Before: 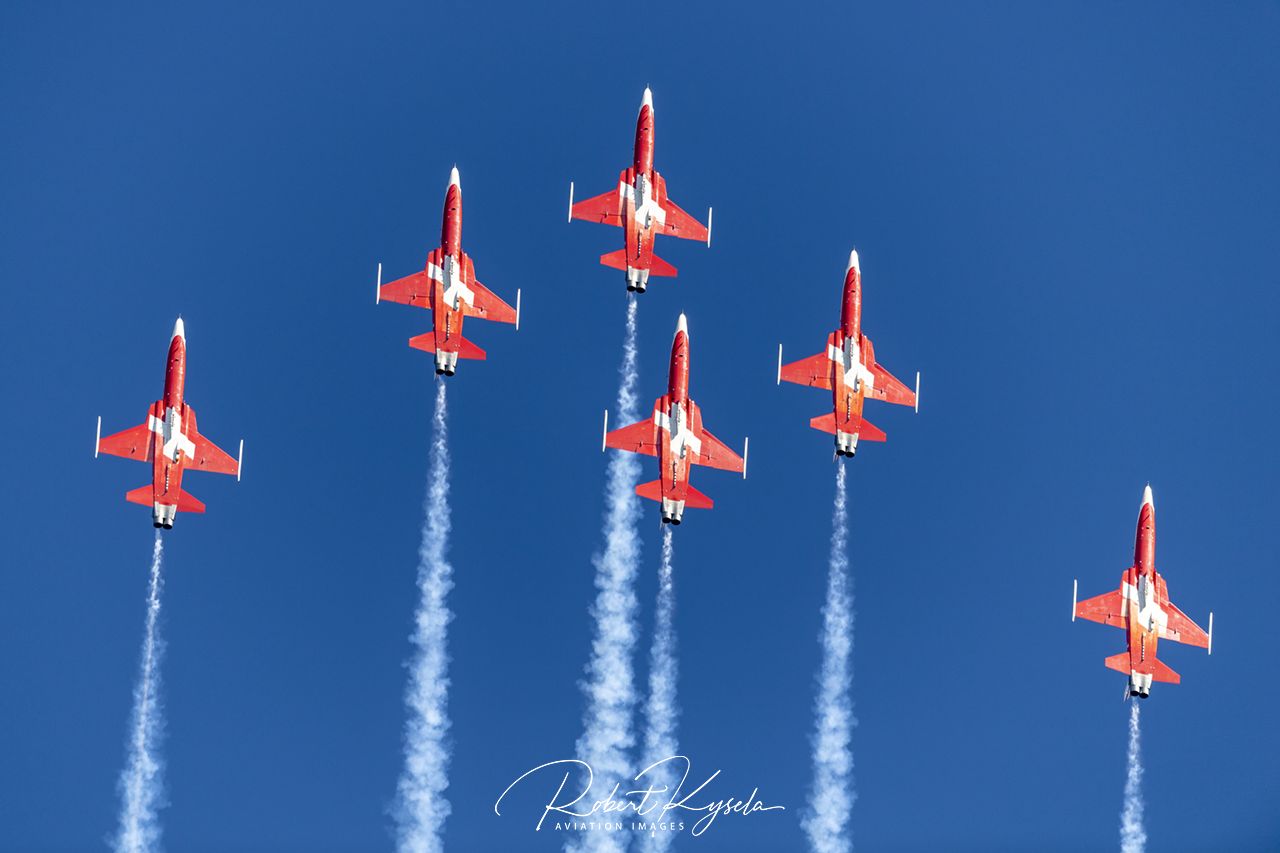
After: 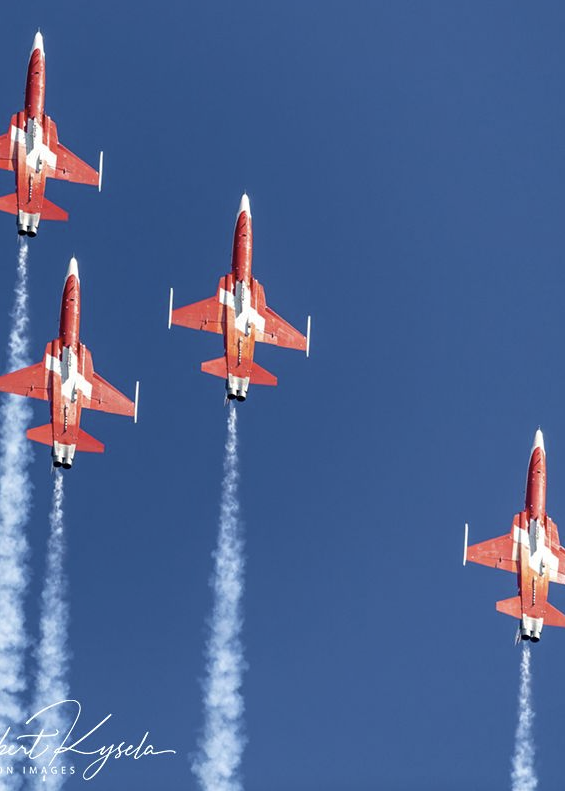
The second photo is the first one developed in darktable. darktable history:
crop: left 47.628%, top 6.643%, right 7.874%
color correction: saturation 0.8
